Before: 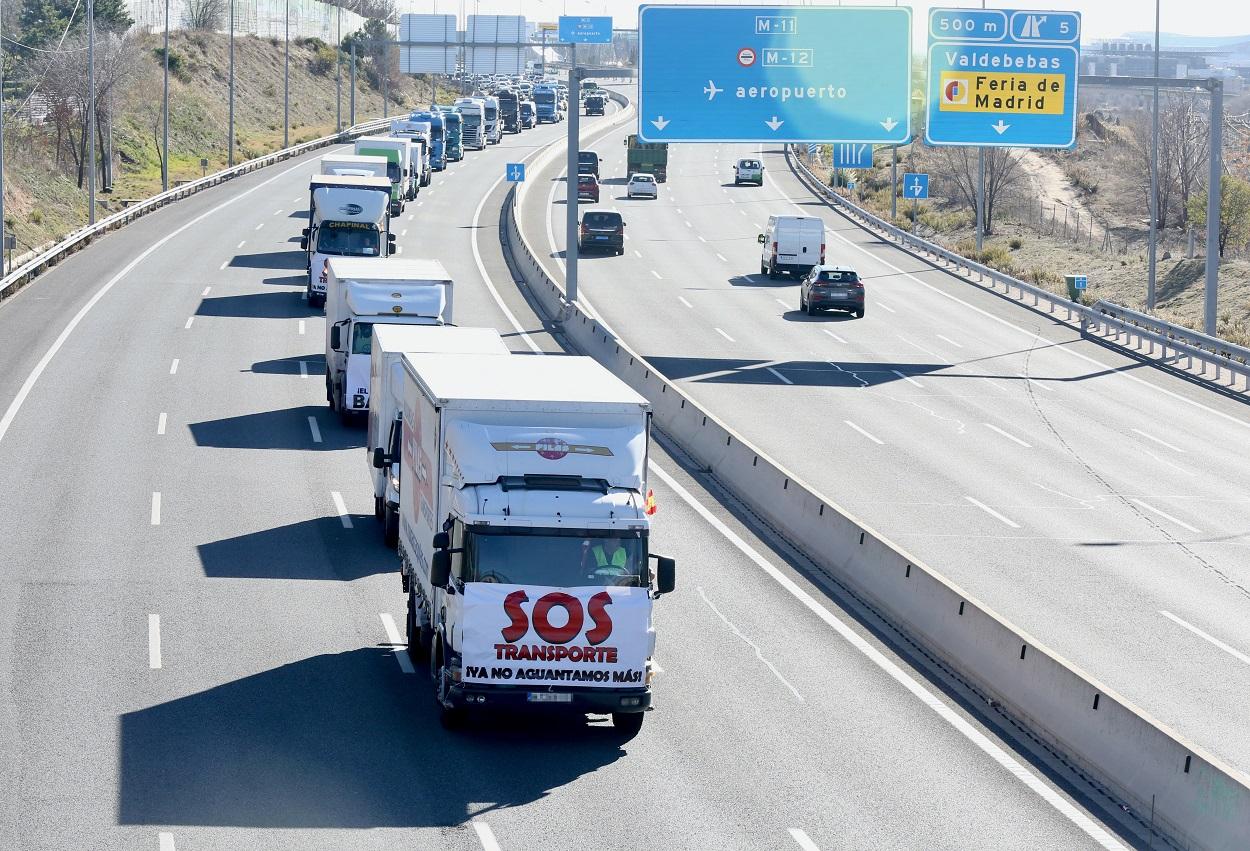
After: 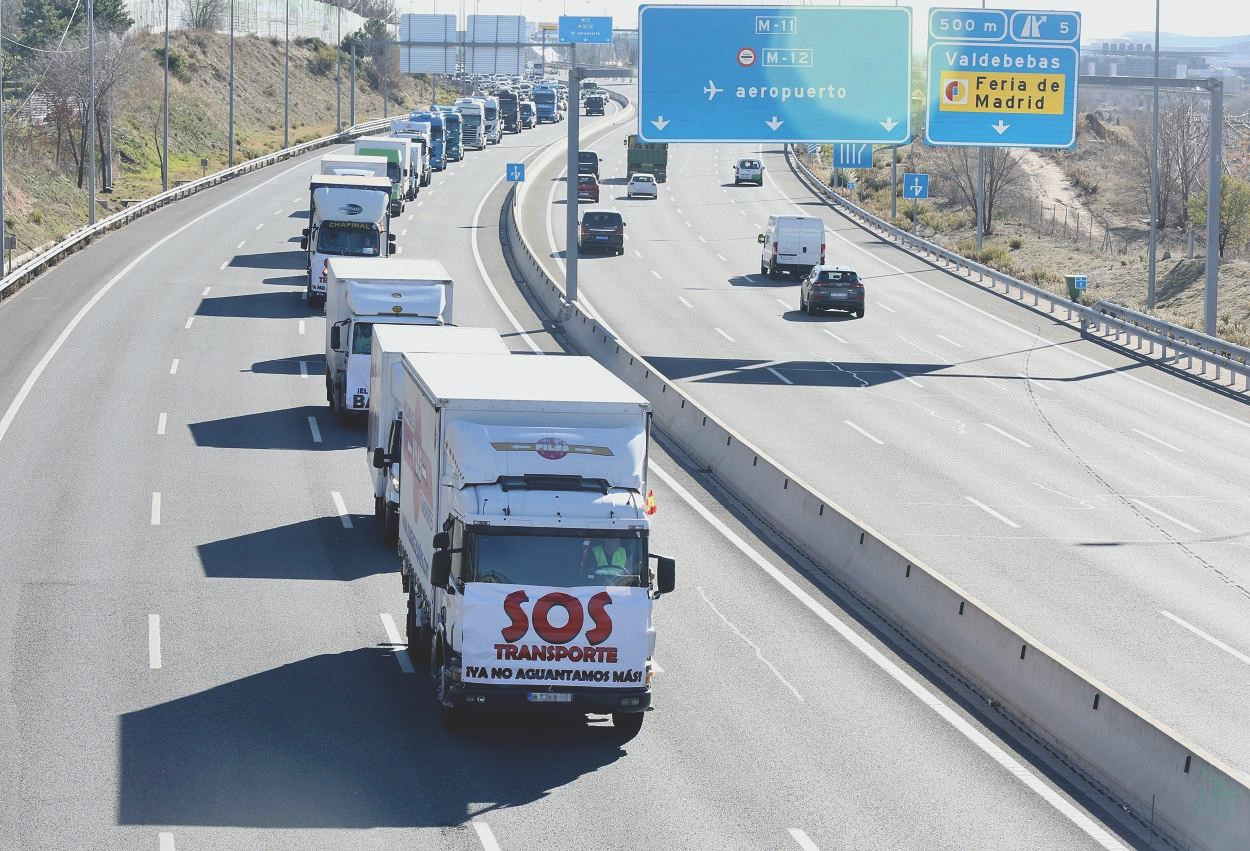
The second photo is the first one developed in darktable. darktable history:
exposure: black level correction -0.024, exposure -0.118 EV, compensate highlight preservation false
